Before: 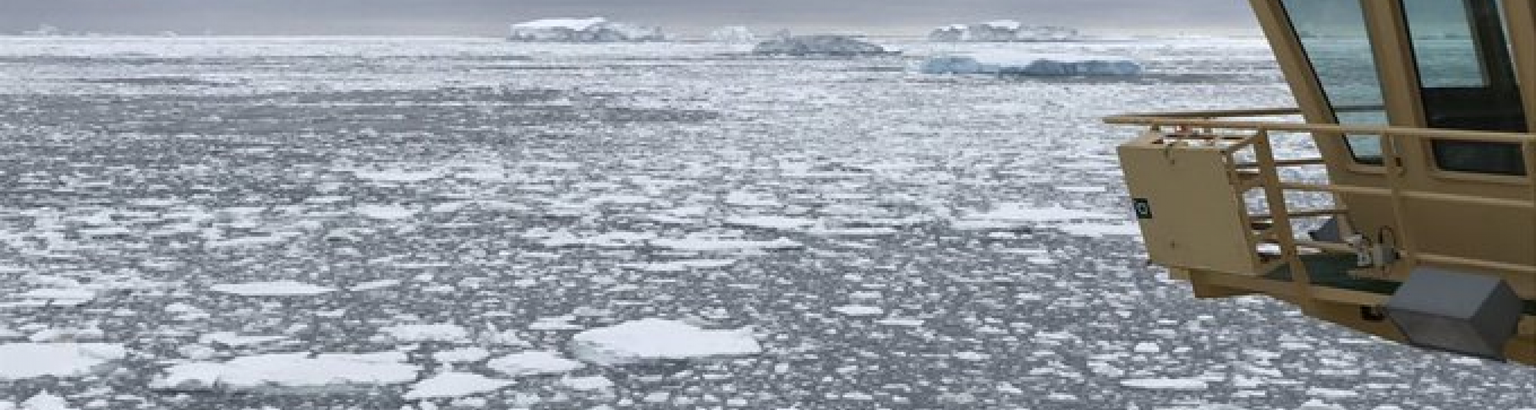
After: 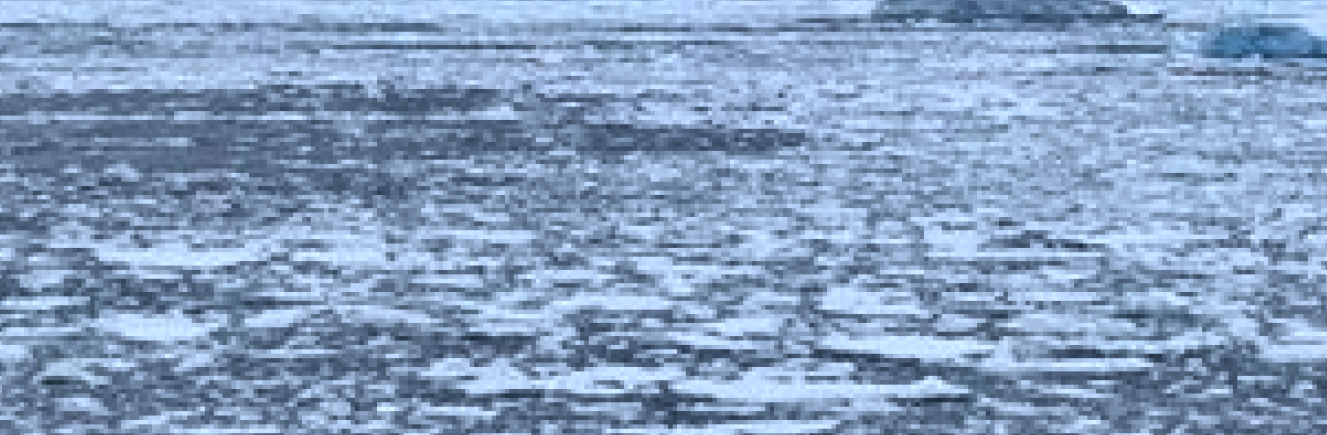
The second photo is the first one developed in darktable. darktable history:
shadows and highlights: shadows 52.98, soften with gaussian
contrast brightness saturation: contrast 0.117, brightness -0.12, saturation 0.202
crop: left 19.935%, top 10.819%, right 35.821%, bottom 34.732%
color calibration: x 0.37, y 0.382, temperature 4309.11 K
